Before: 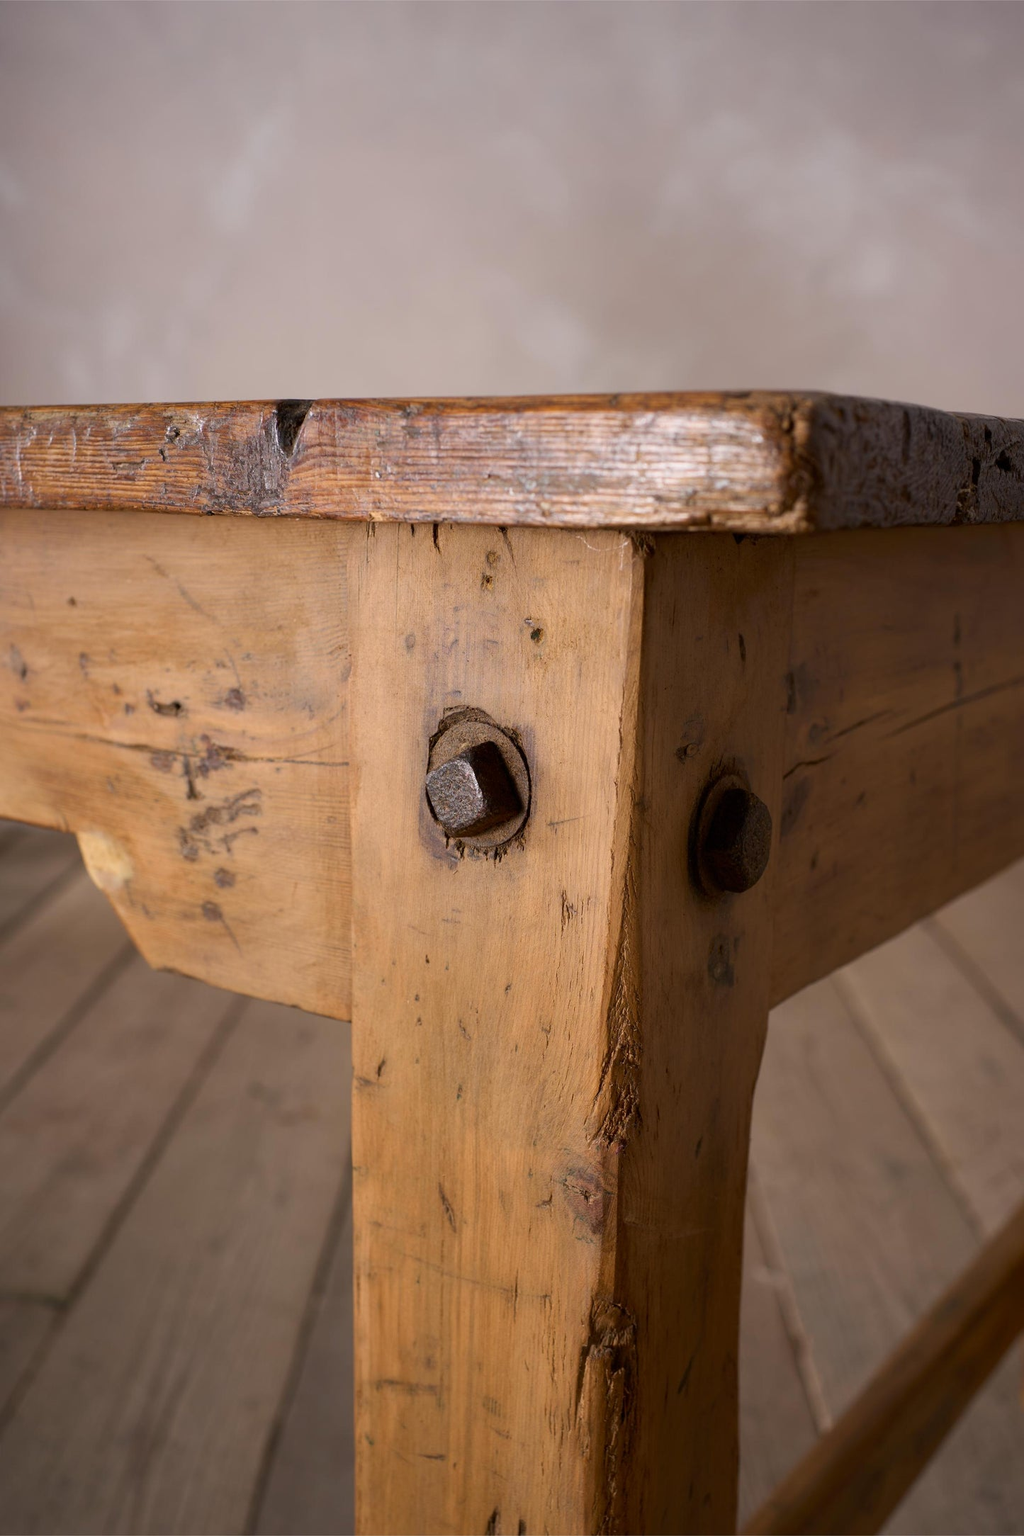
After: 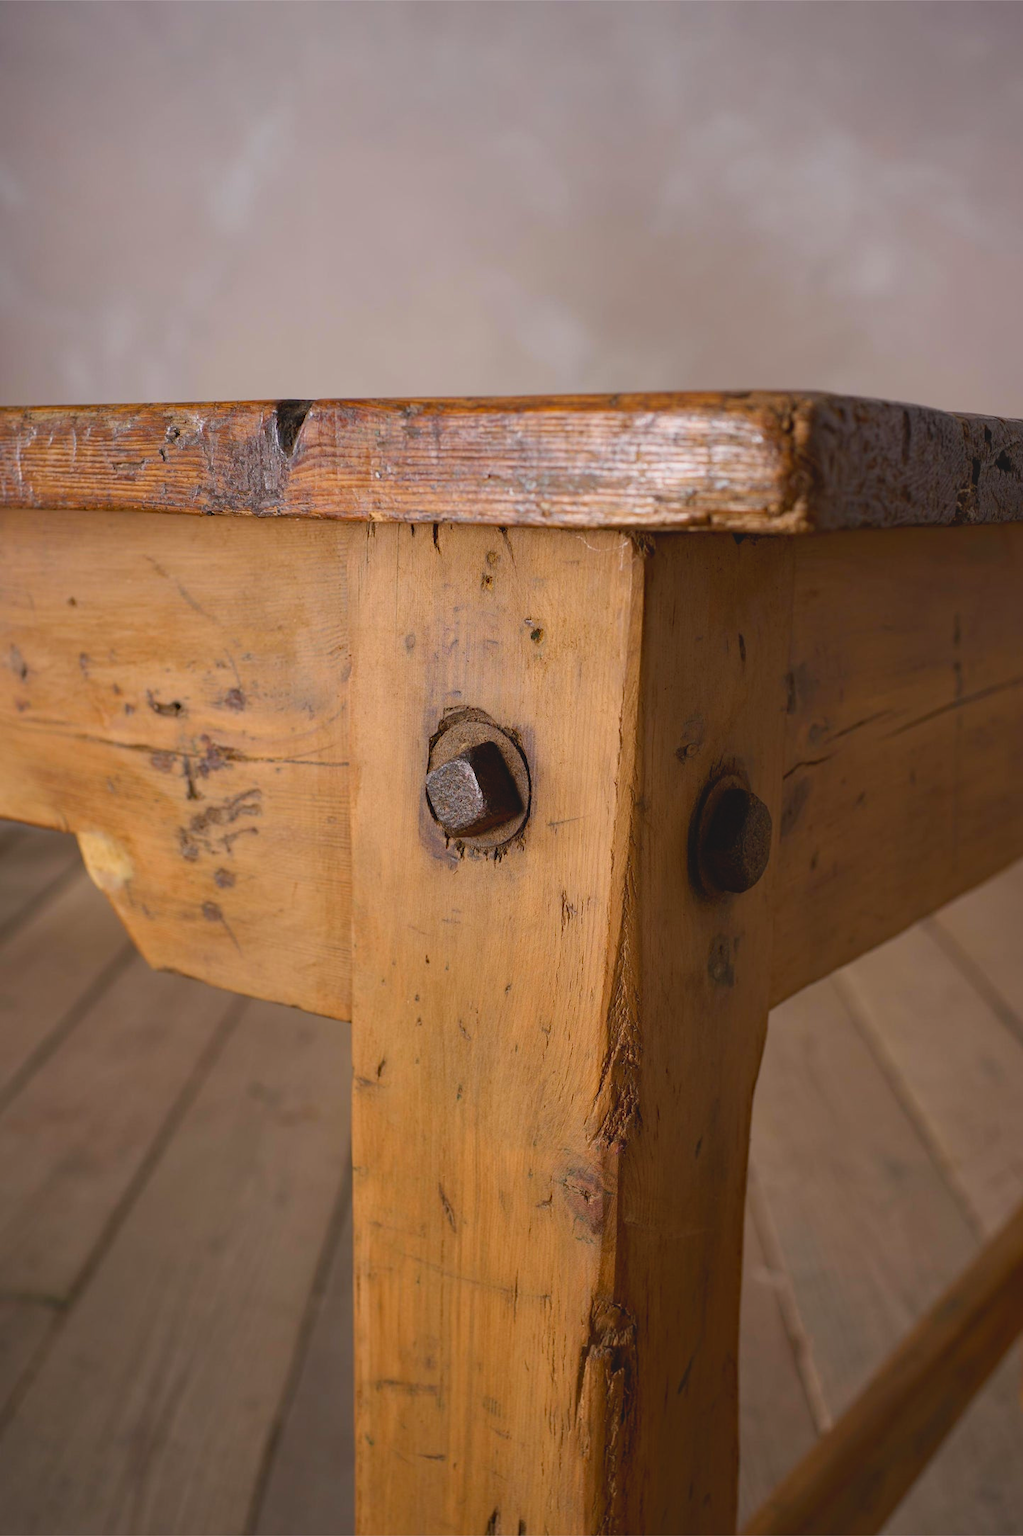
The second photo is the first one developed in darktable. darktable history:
haze removal: compatibility mode true, adaptive false
lowpass: radius 0.1, contrast 0.85, saturation 1.1, unbound 0
